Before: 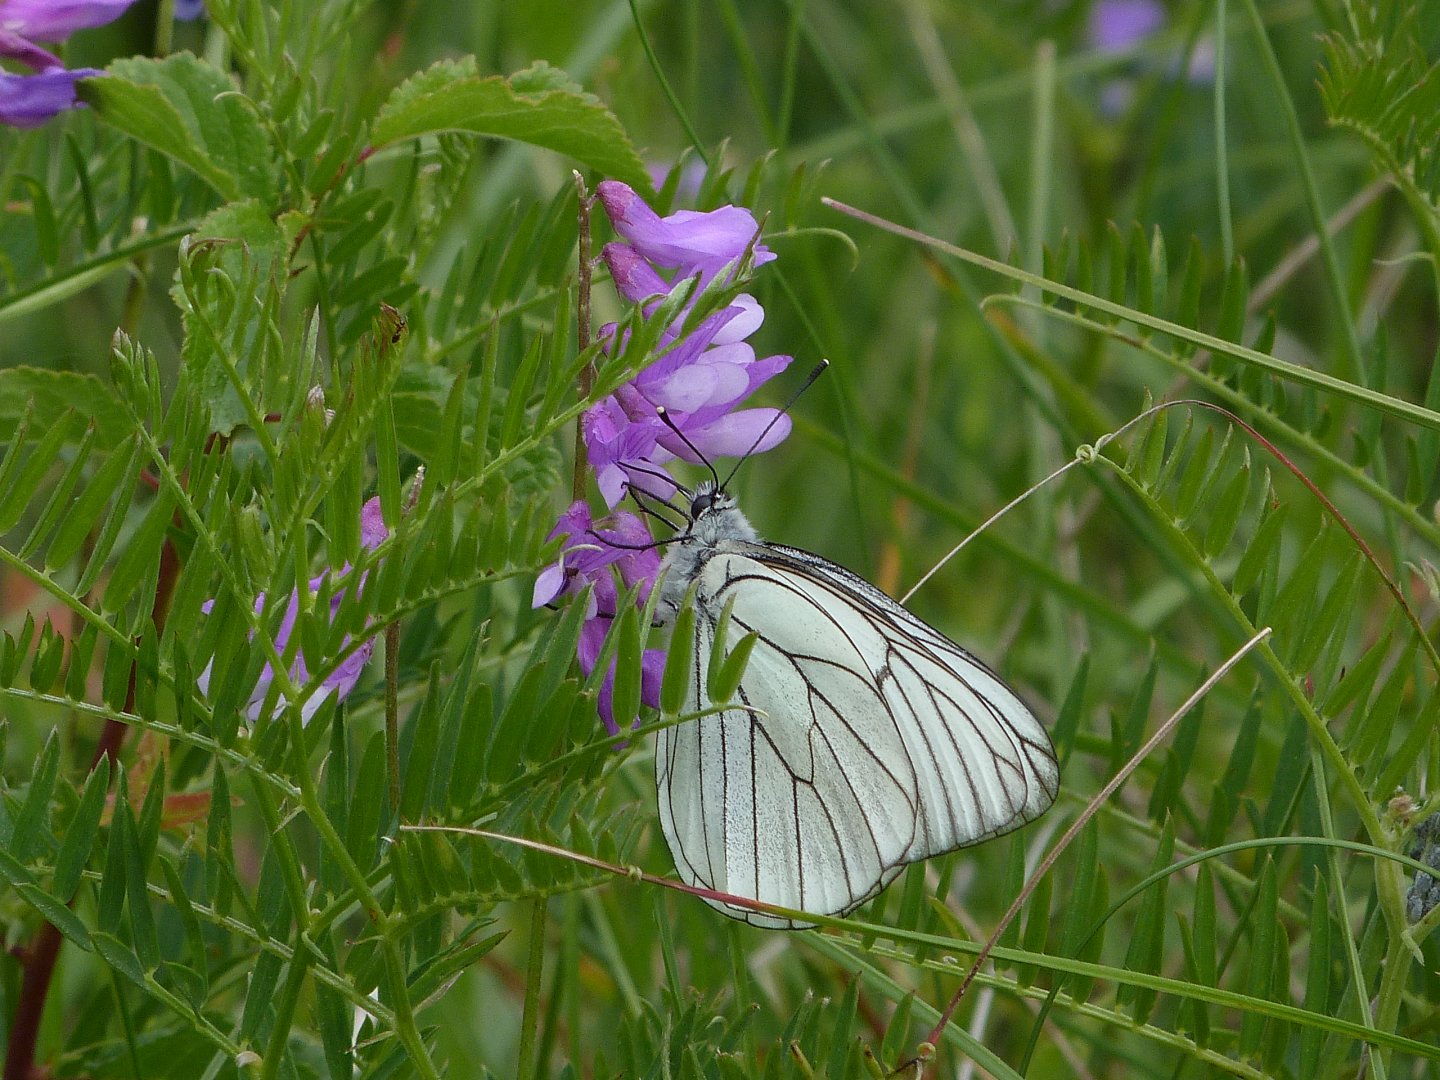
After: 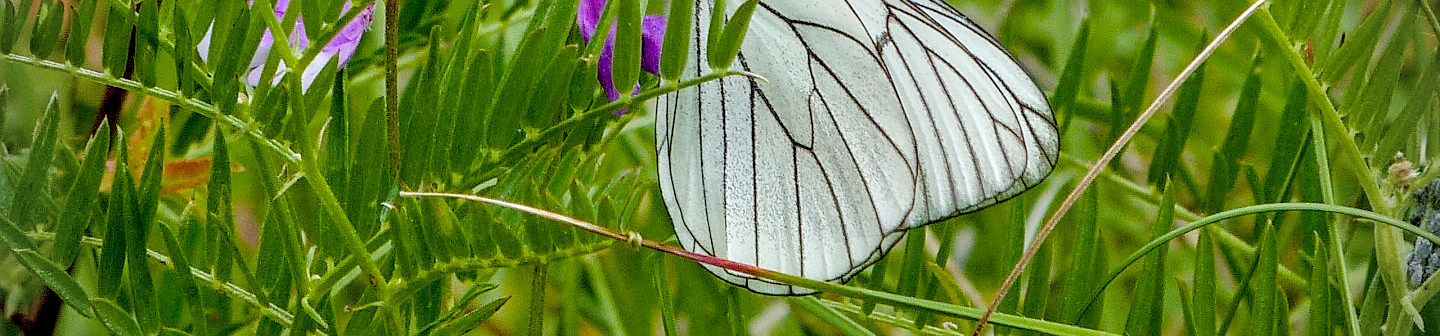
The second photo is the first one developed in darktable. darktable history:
local contrast: highlights 65%, shadows 54%, detail 169%, midtone range 0.514
exposure: black level correction 0.009, exposure -0.159 EV, compensate exposure bias true, compensate highlight preservation false
vignetting: unbound false
crop and rotate: top 58.741%, bottom 10.067%
color balance rgb: global offset › luminance -0.392%, perceptual saturation grading › global saturation 0.576%, perceptual saturation grading › highlights -29.233%, perceptual saturation grading › mid-tones 29.453%, perceptual saturation grading › shadows 60.099%, perceptual brilliance grading › mid-tones 9.036%, perceptual brilliance grading › shadows 15.063%, contrast -10.358%
contrast brightness saturation: brightness 0.149
sharpen: amount 0.215
